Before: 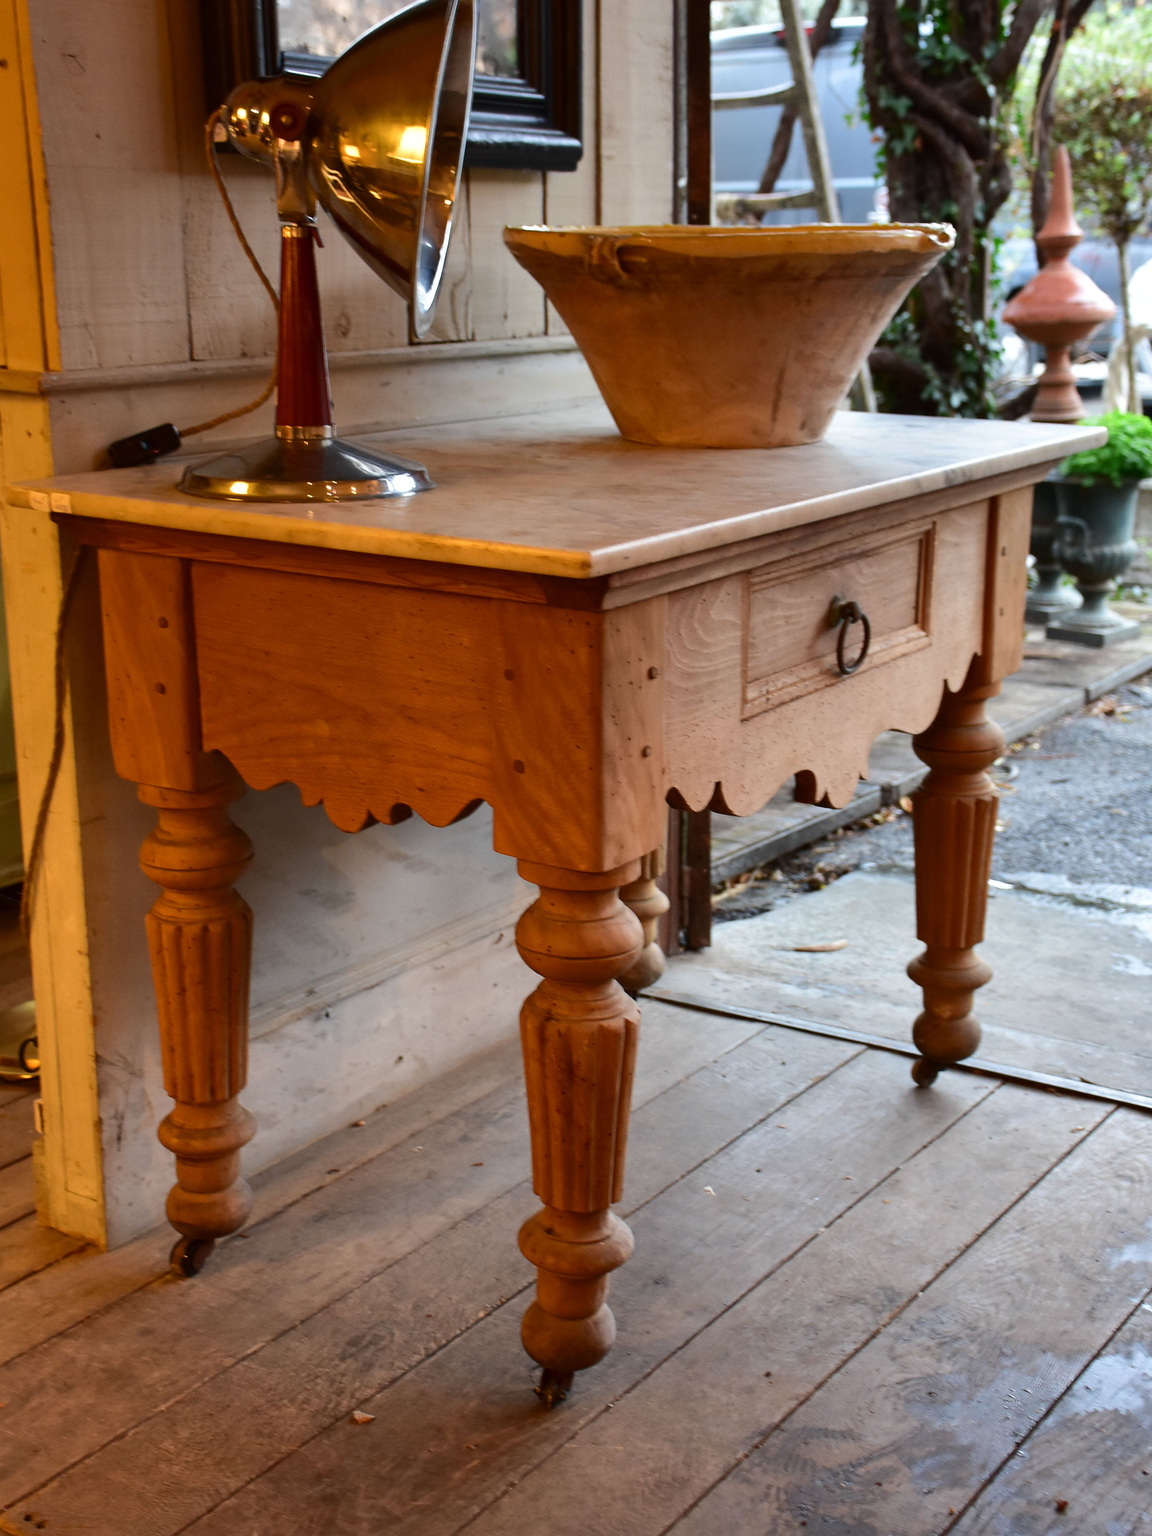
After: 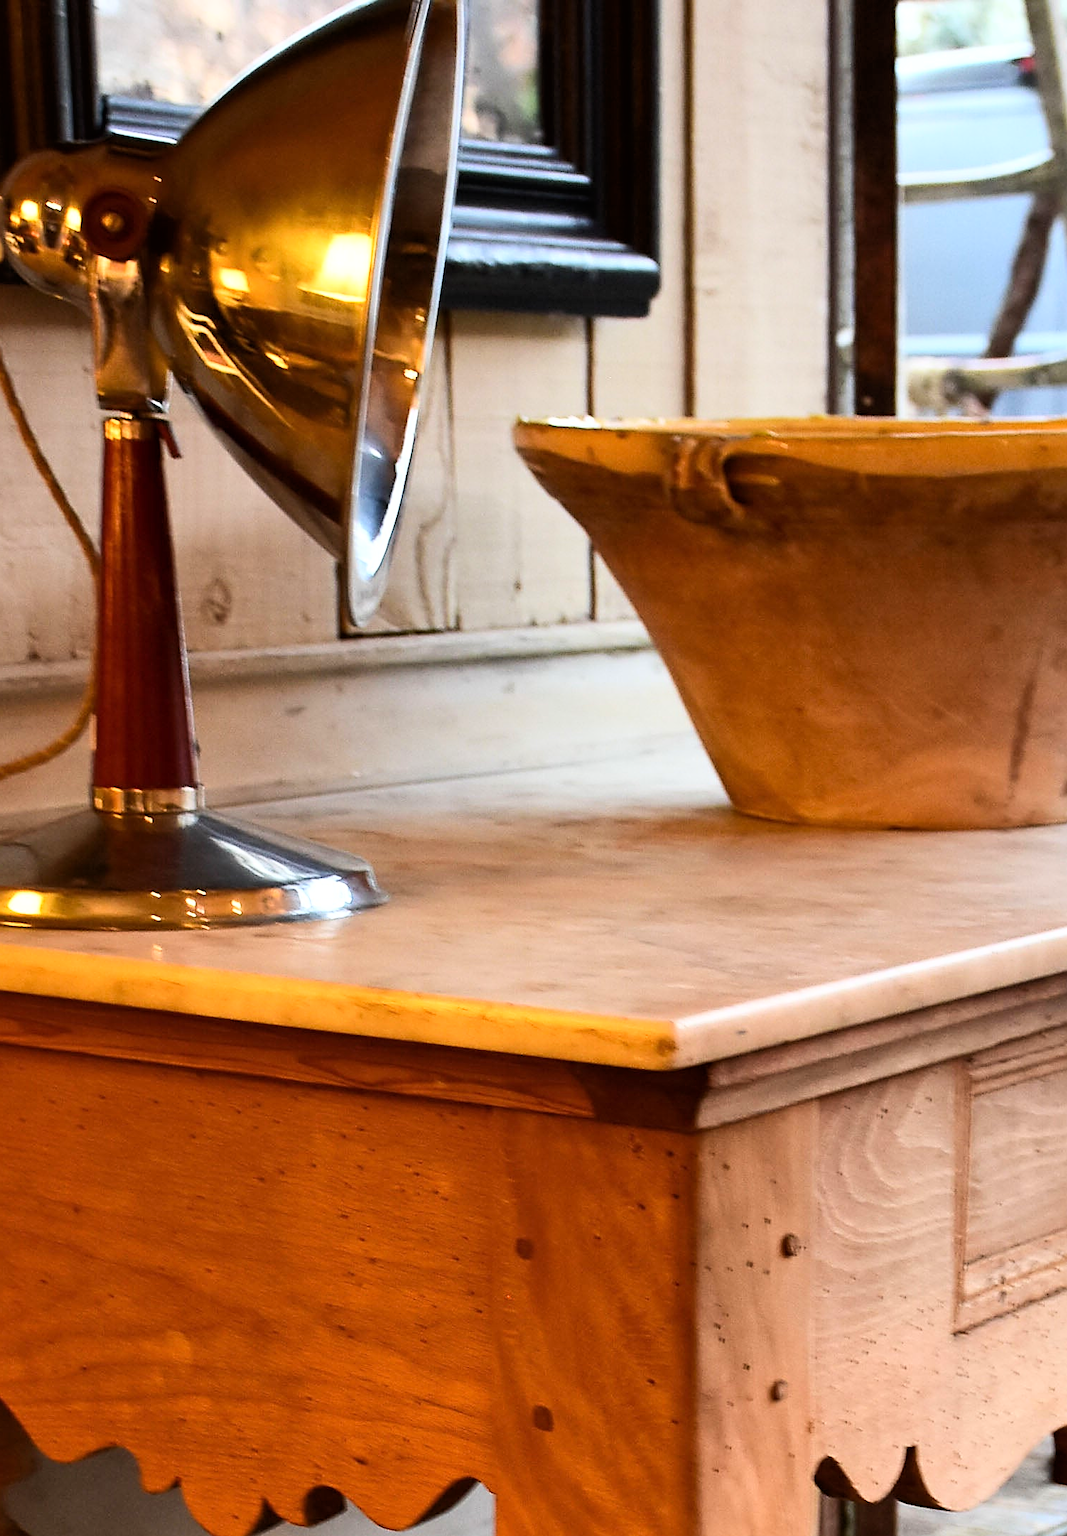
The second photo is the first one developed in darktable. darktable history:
crop: left 19.627%, right 30.257%, bottom 45.926%
base curve: curves: ch0 [(0, 0) (0.005, 0.002) (0.15, 0.3) (0.4, 0.7) (0.75, 0.95) (1, 1)]
sharpen: on, module defaults
